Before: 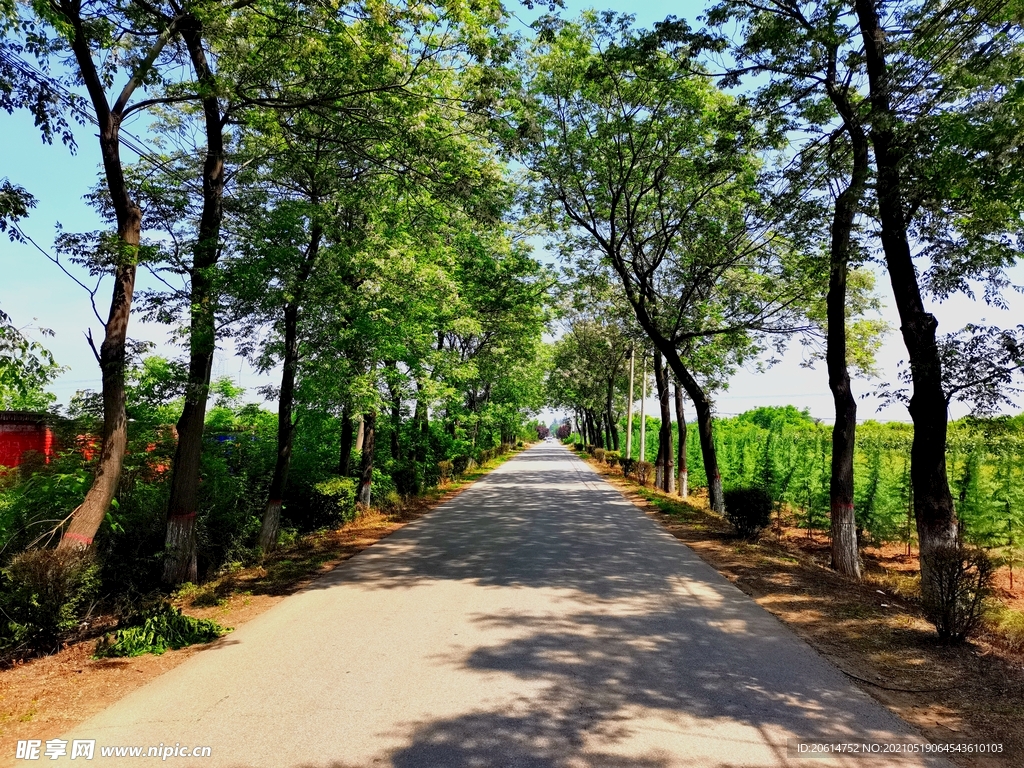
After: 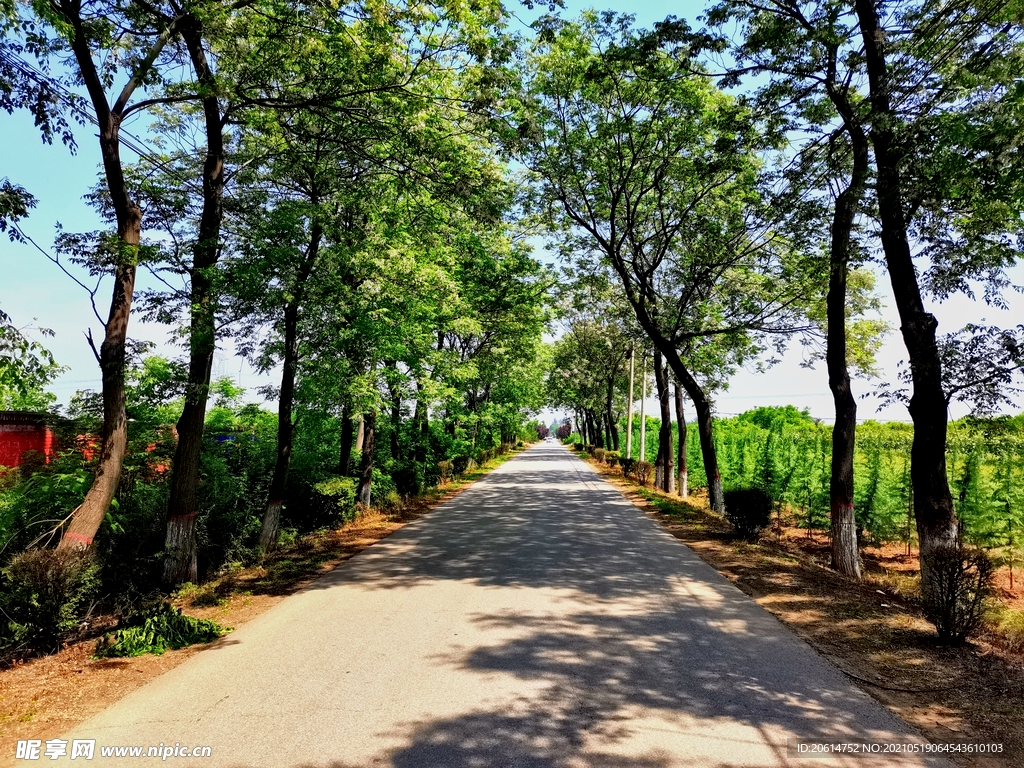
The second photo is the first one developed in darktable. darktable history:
local contrast: mode bilateral grid, contrast 21, coarseness 20, detail 150%, midtone range 0.2
